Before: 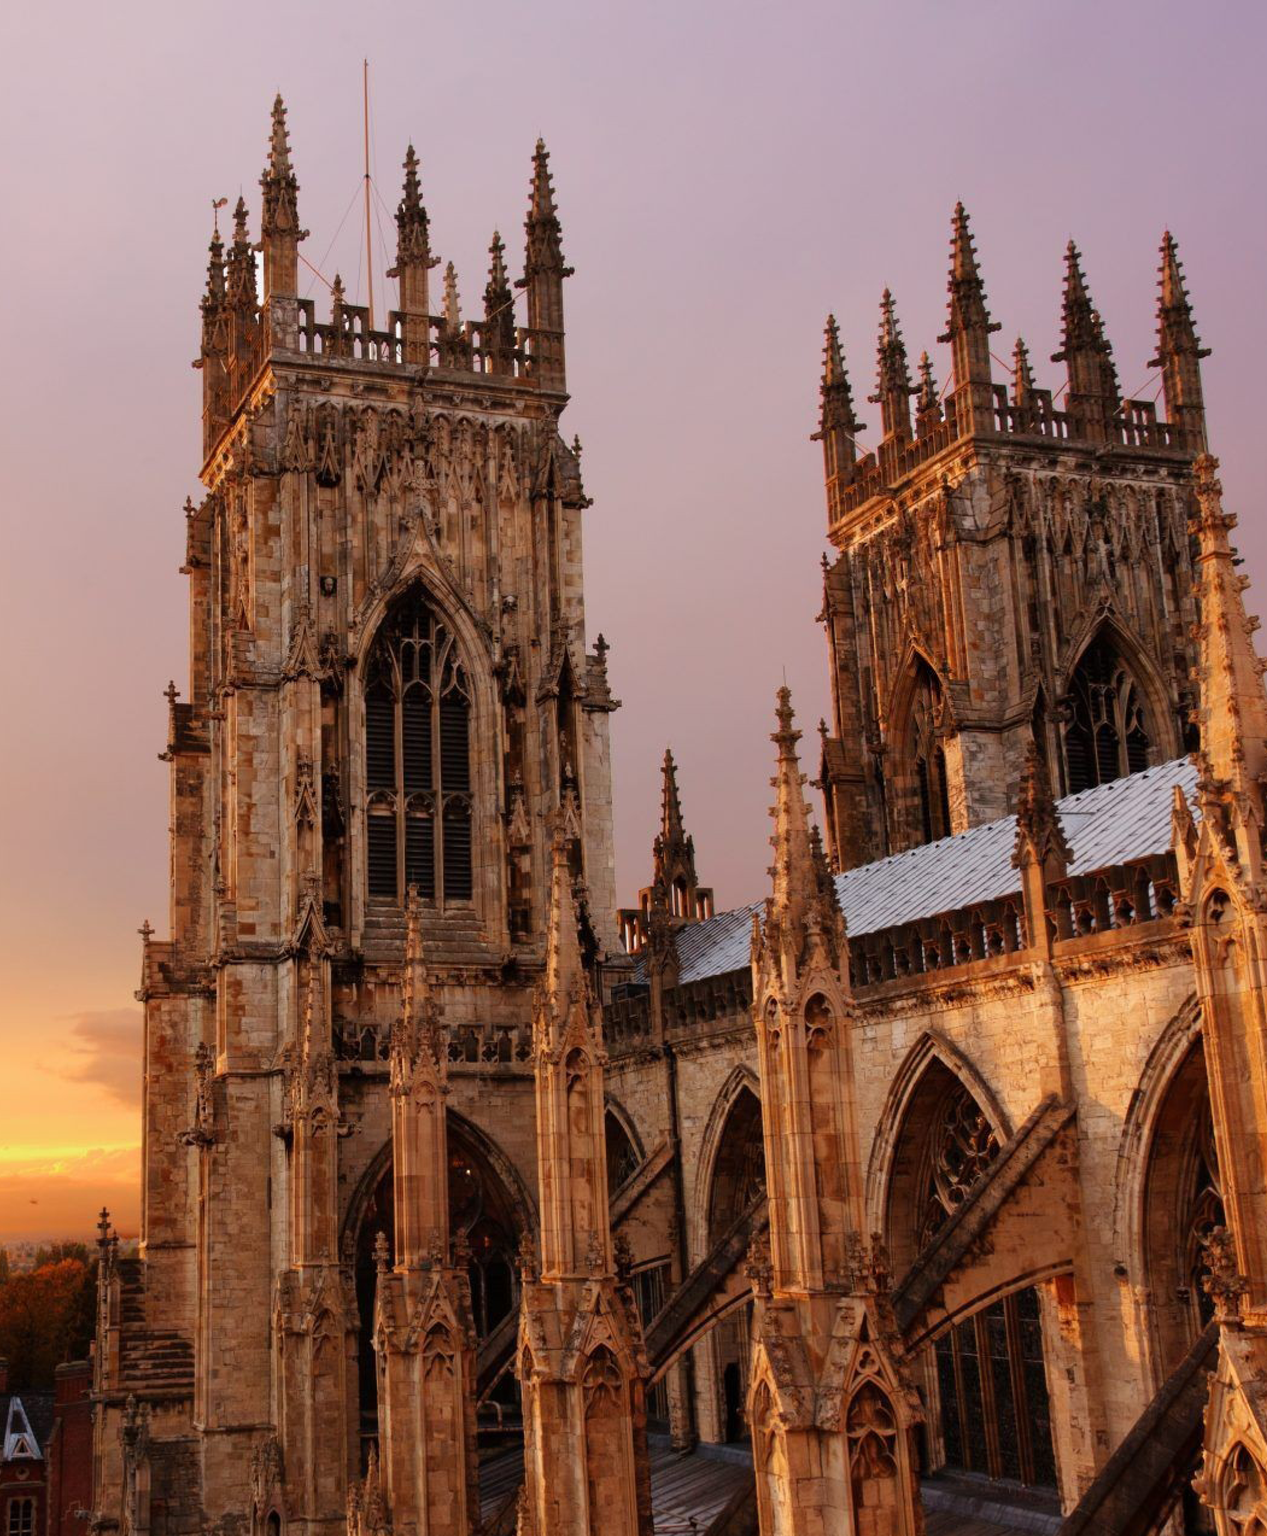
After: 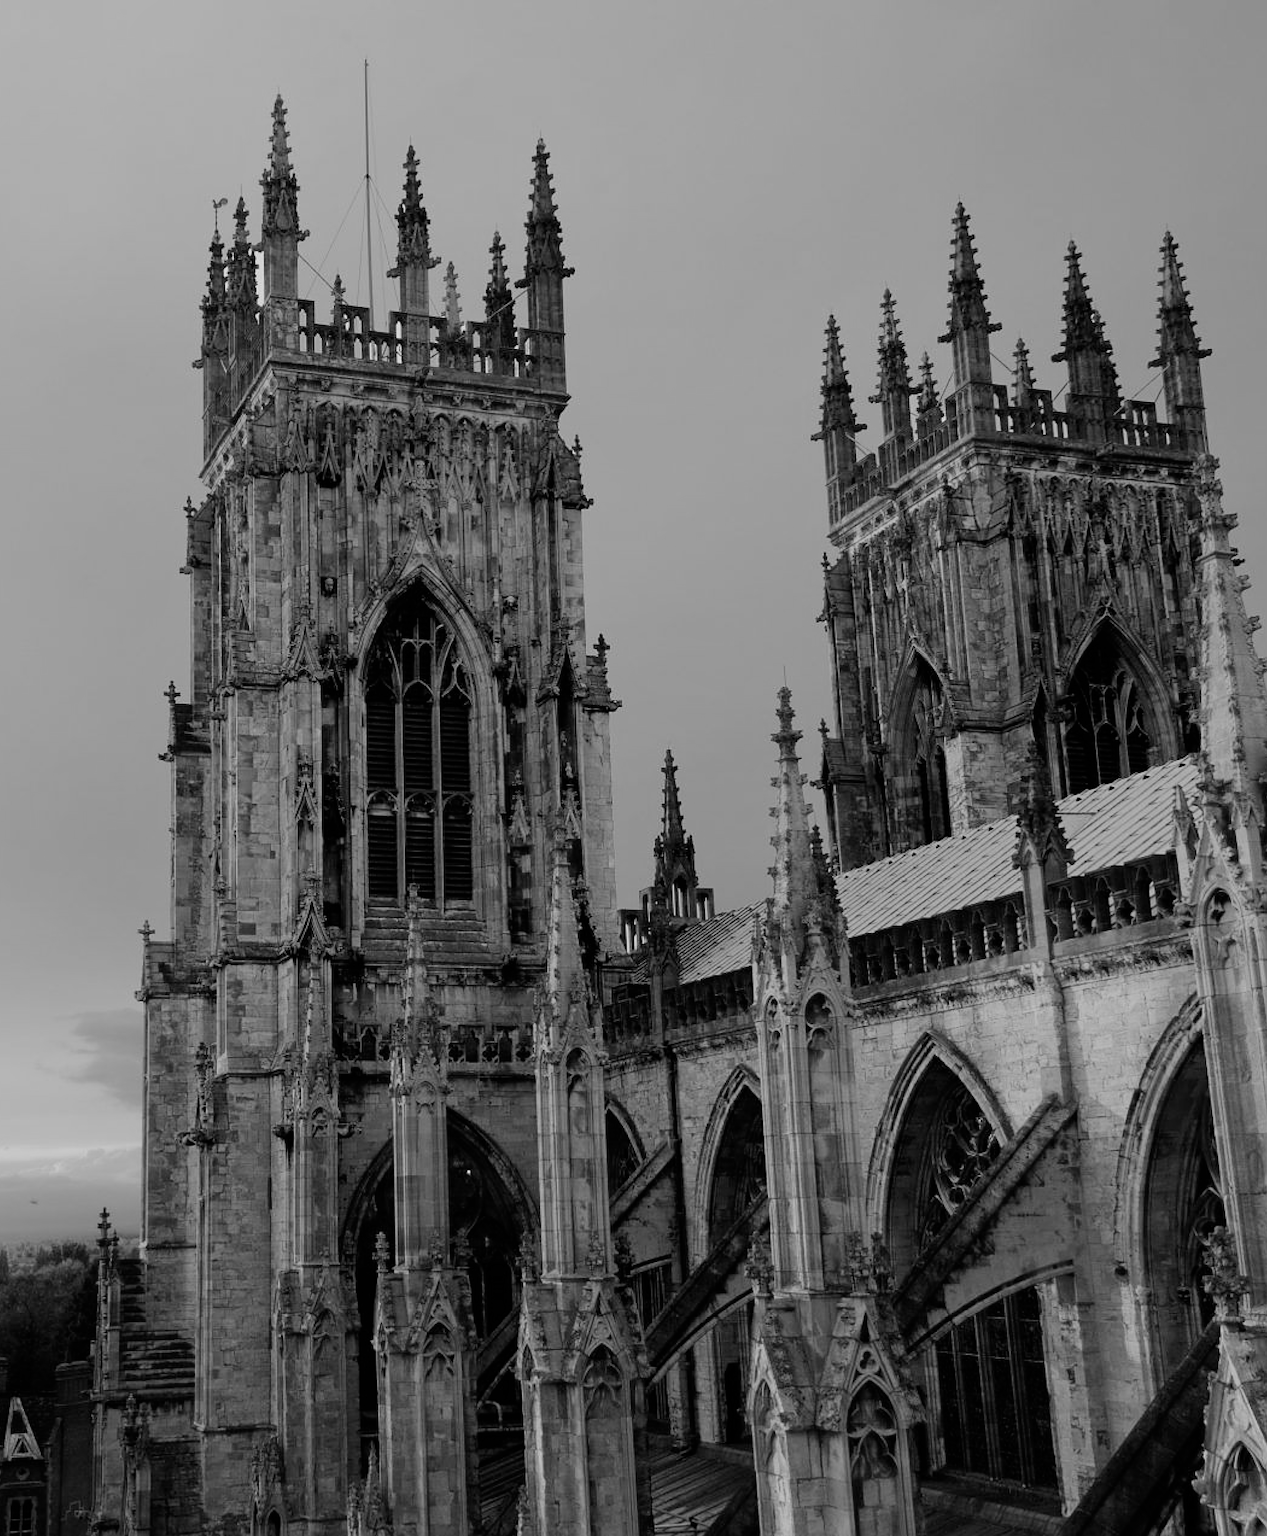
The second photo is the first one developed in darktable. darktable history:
monochrome: a 32, b 64, size 2.3
filmic rgb: hardness 4.17
sharpen: on, module defaults
tone equalizer: -8 EV -1.84 EV, -7 EV -1.16 EV, -6 EV -1.62 EV, smoothing diameter 25%, edges refinement/feathering 10, preserve details guided filter
